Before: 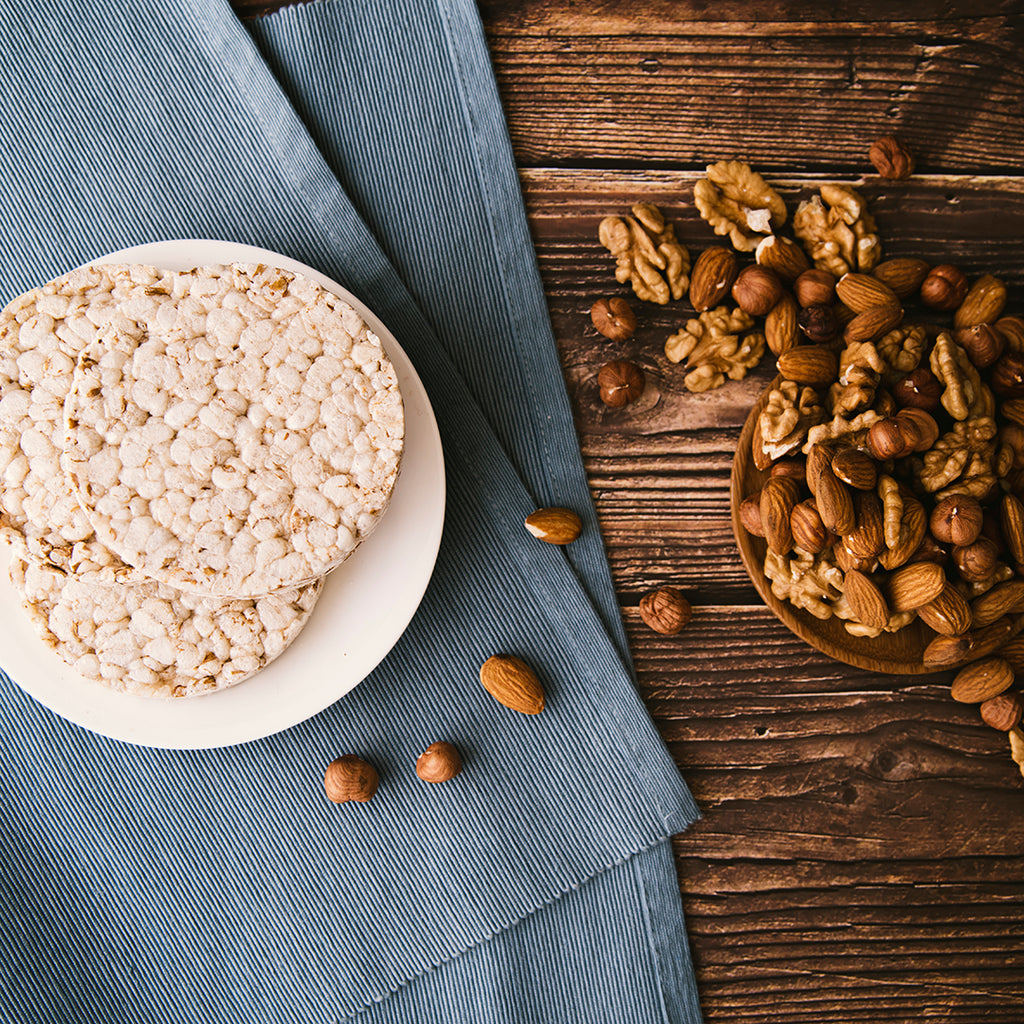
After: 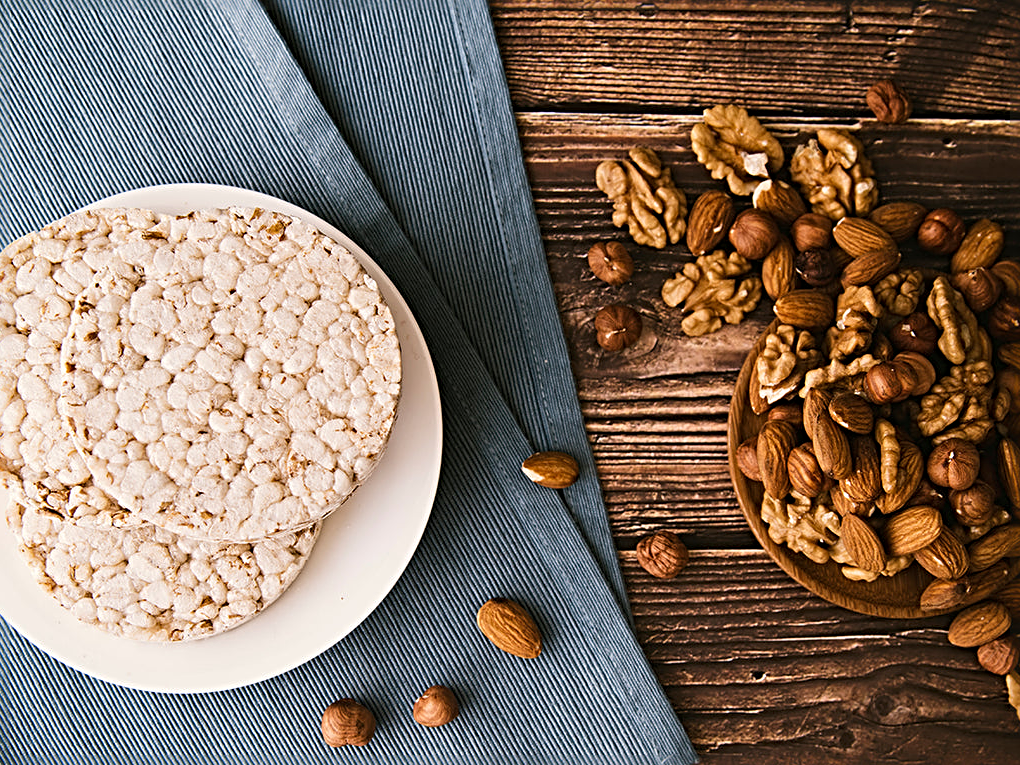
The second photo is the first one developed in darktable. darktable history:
sharpen: radius 3.999
crop: left 0.364%, top 5.496%, bottom 19.757%
